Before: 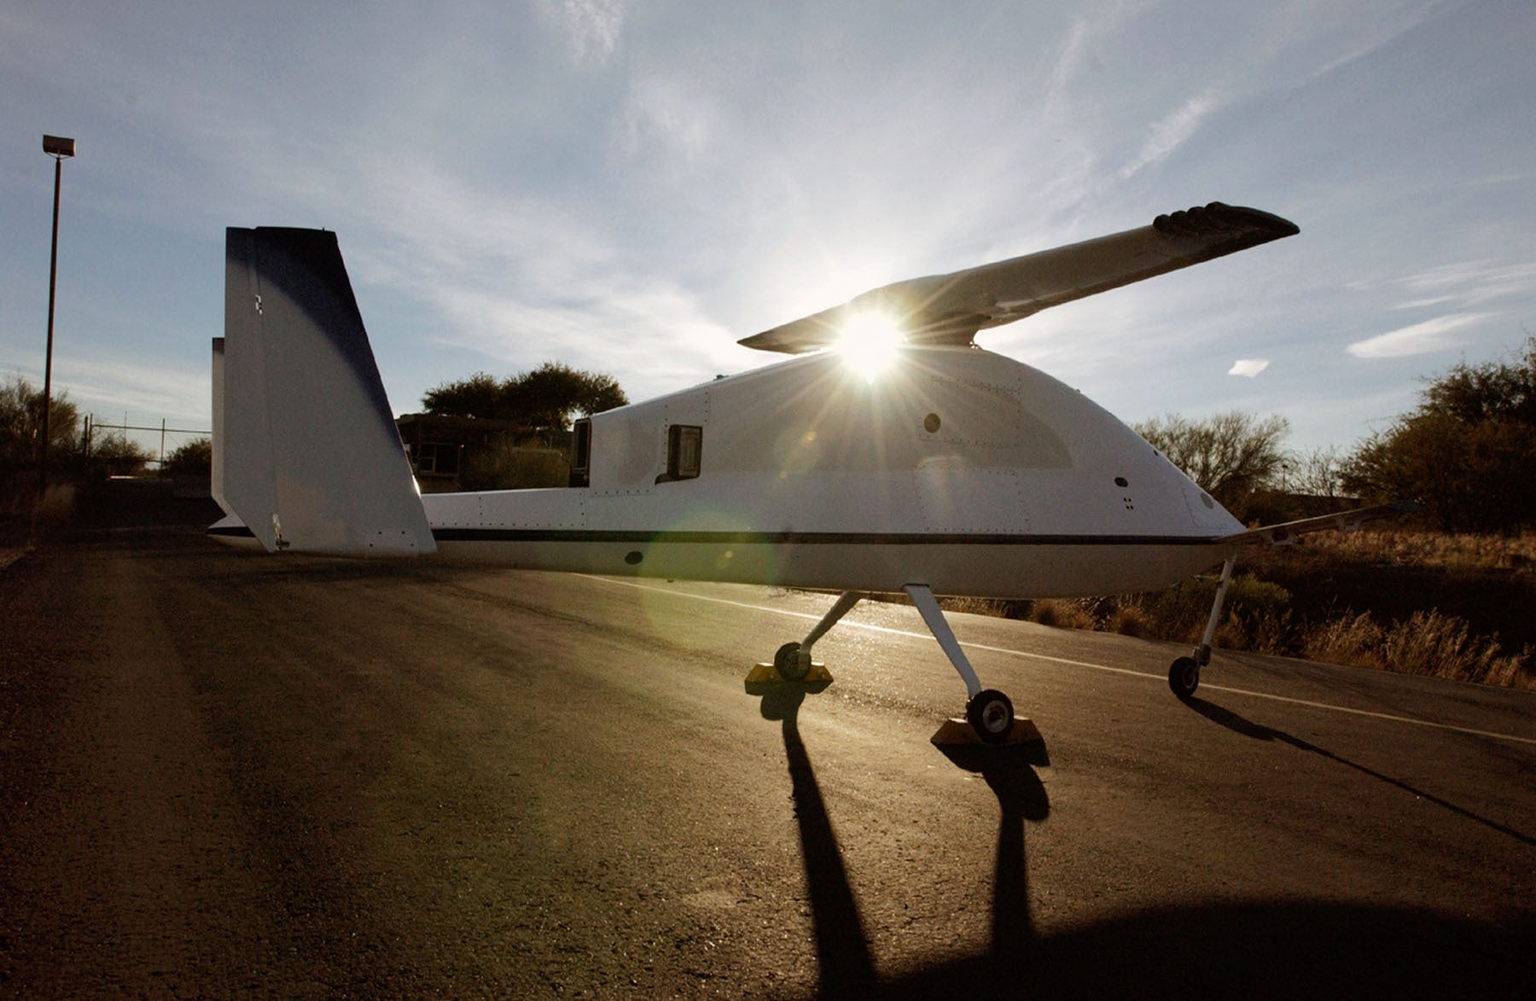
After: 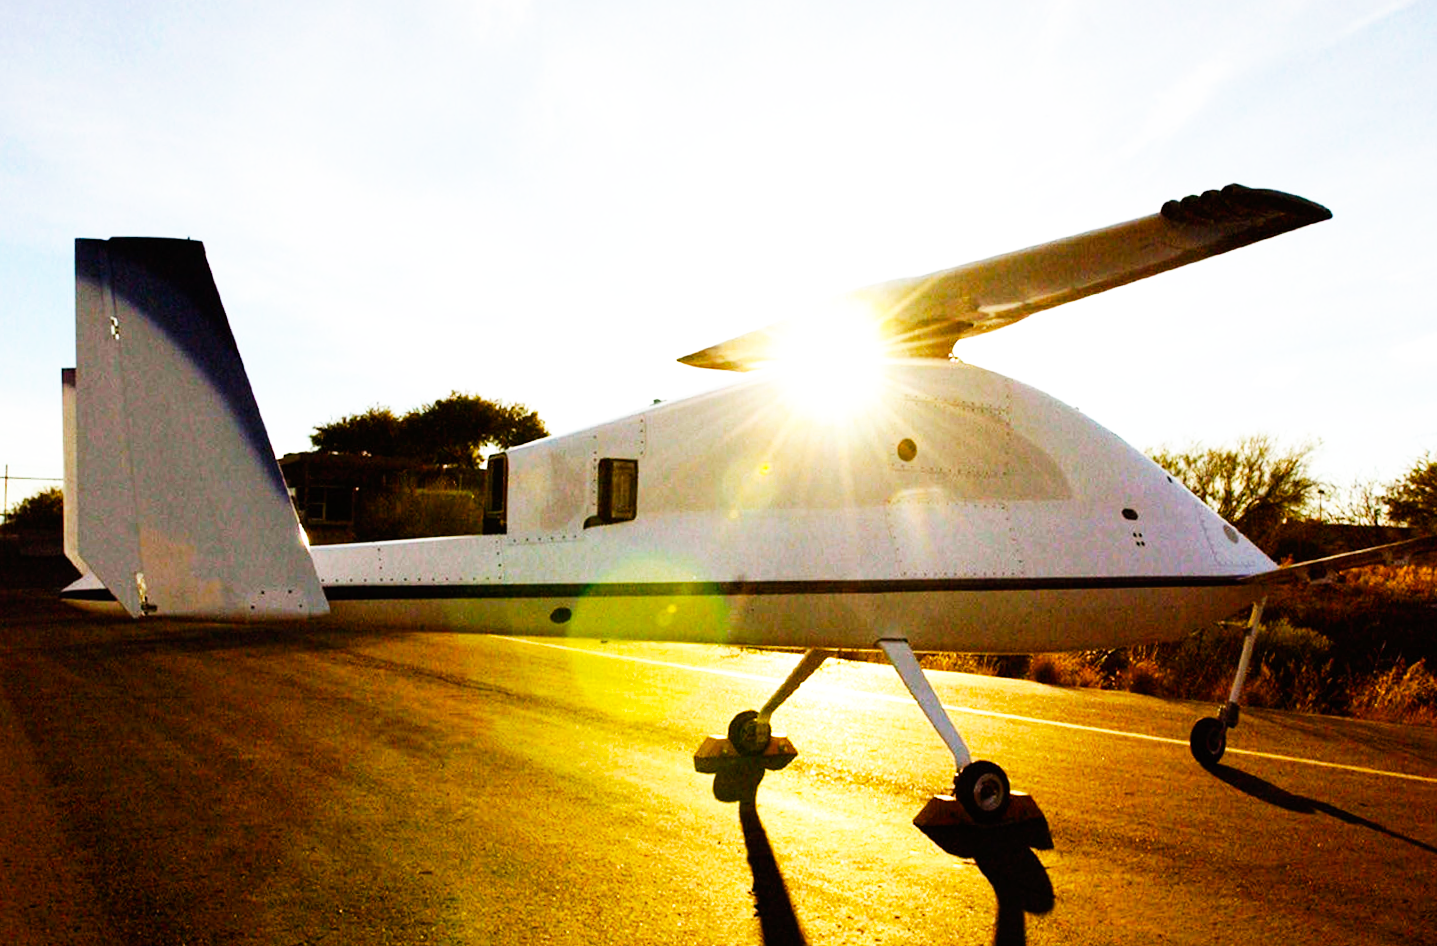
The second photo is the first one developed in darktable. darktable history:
rotate and perspective: rotation -1.24°, automatic cropping off
color balance rgb: linear chroma grading › global chroma 20%, perceptual saturation grading › global saturation 25%, perceptual brilliance grading › global brilliance 20%, global vibrance 20%
base curve: curves: ch0 [(0, 0) (0.007, 0.004) (0.027, 0.03) (0.046, 0.07) (0.207, 0.54) (0.442, 0.872) (0.673, 0.972) (1, 1)], preserve colors none
crop and rotate: left 10.77%, top 5.1%, right 10.41%, bottom 16.76%
